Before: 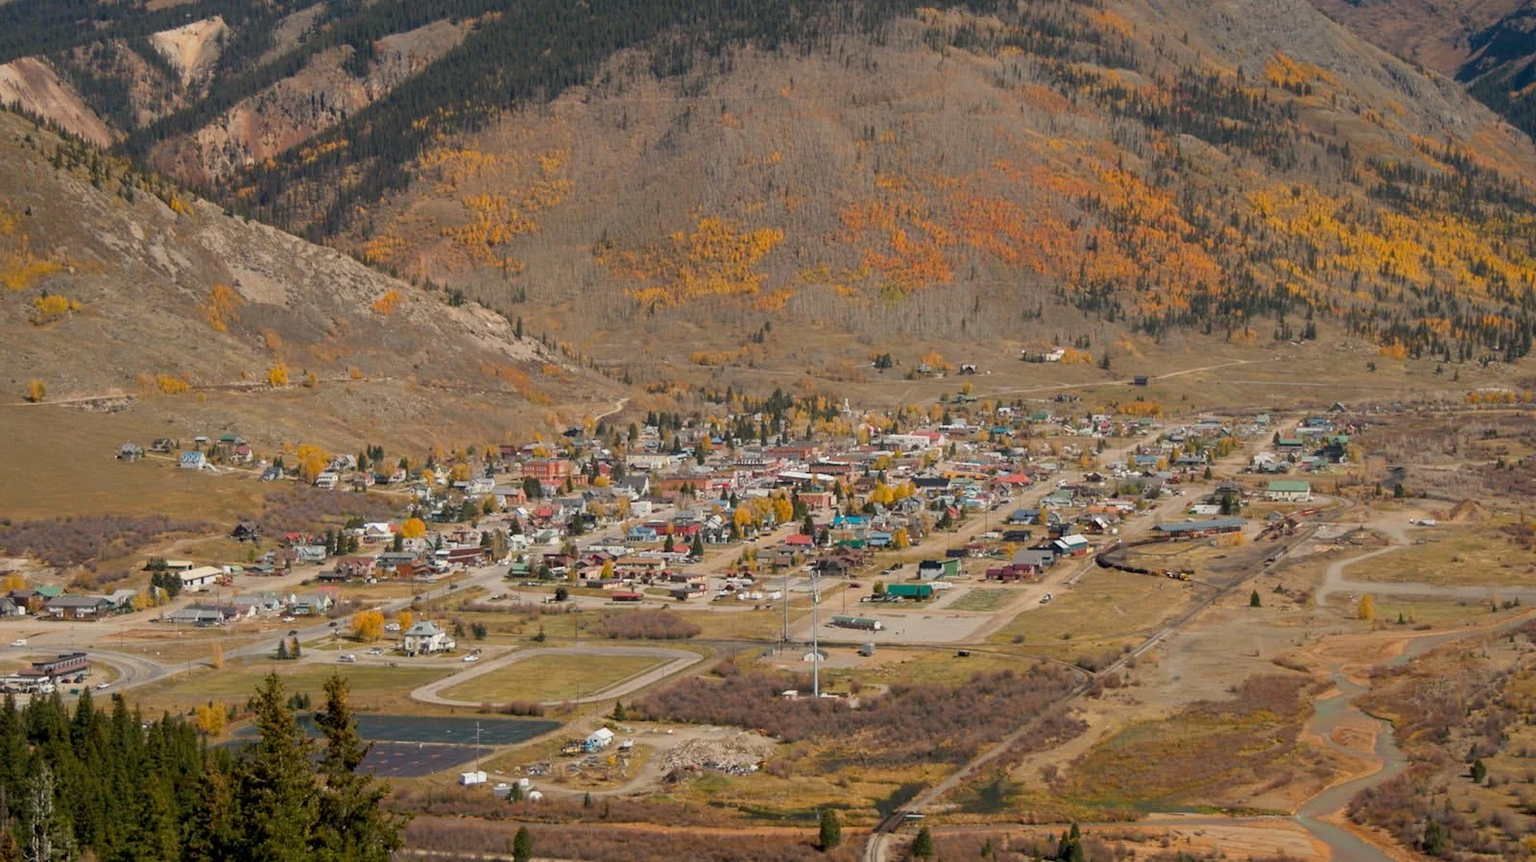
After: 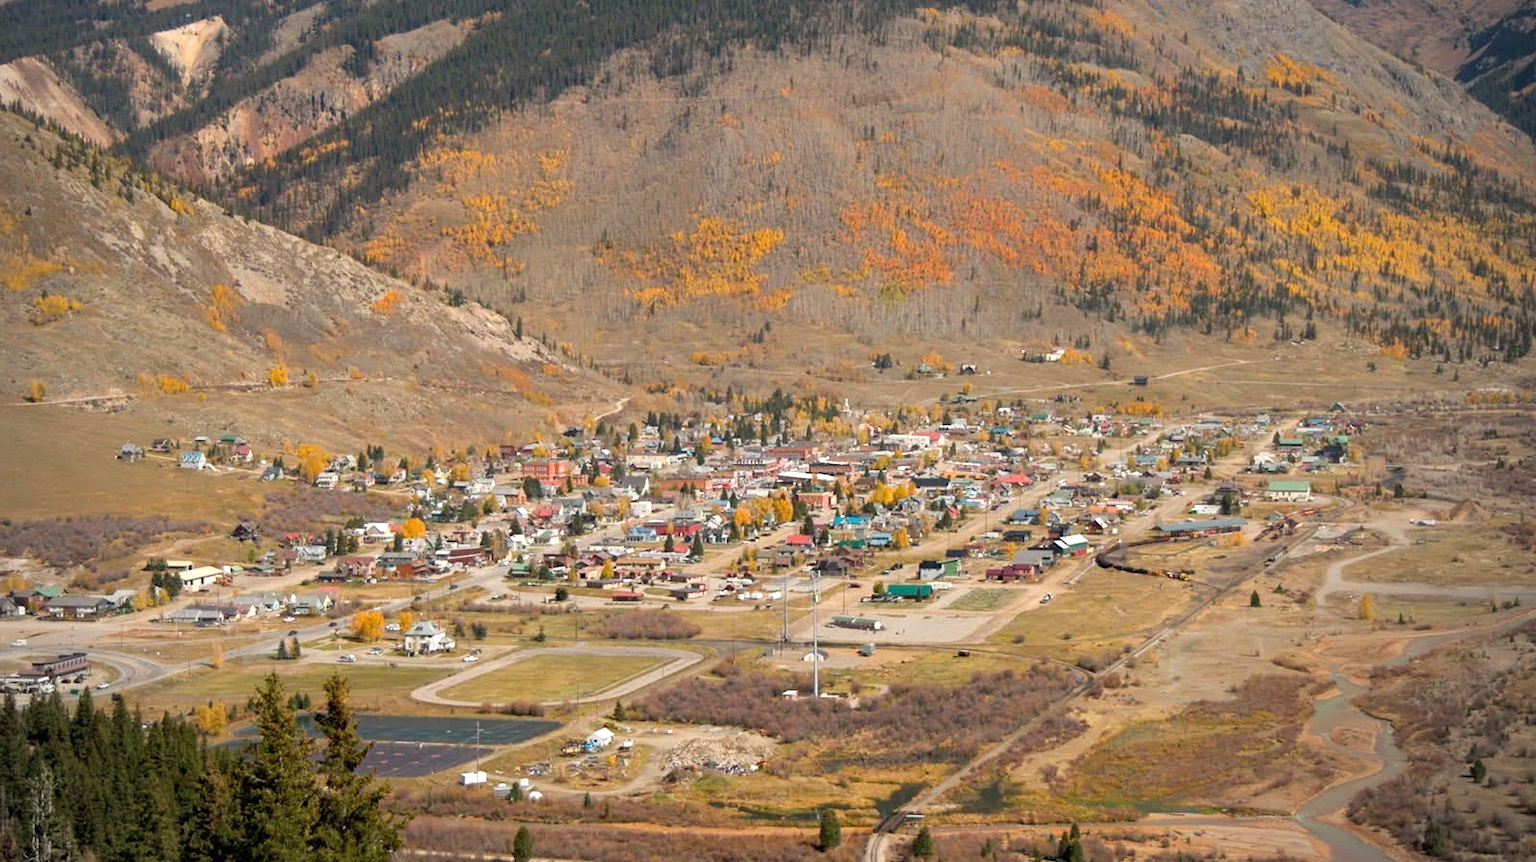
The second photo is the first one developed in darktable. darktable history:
exposure: exposure 0.605 EV, compensate highlight preservation false
vignetting: center (-0.063, -0.308)
